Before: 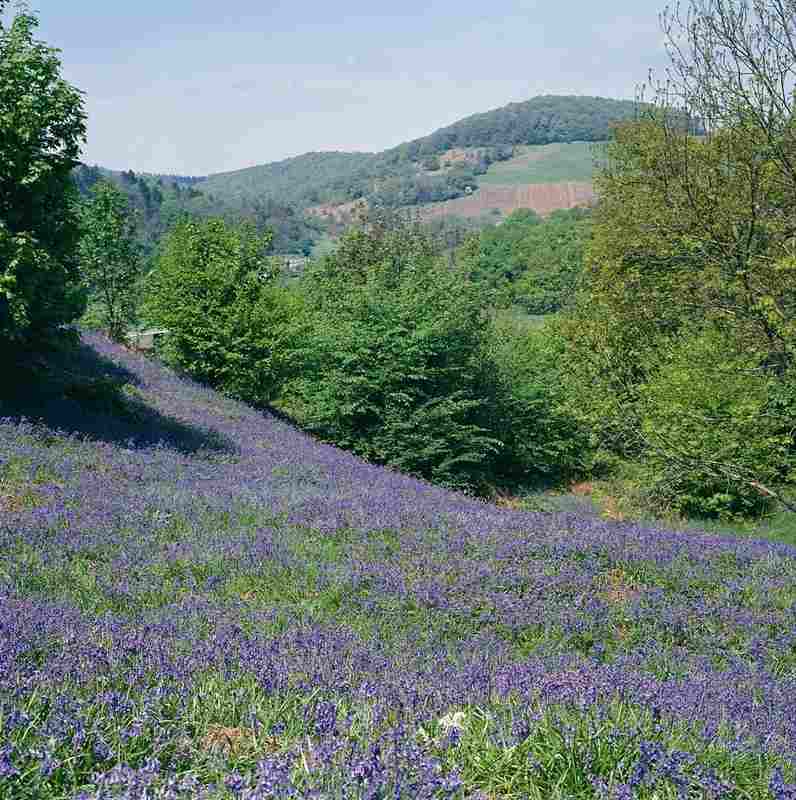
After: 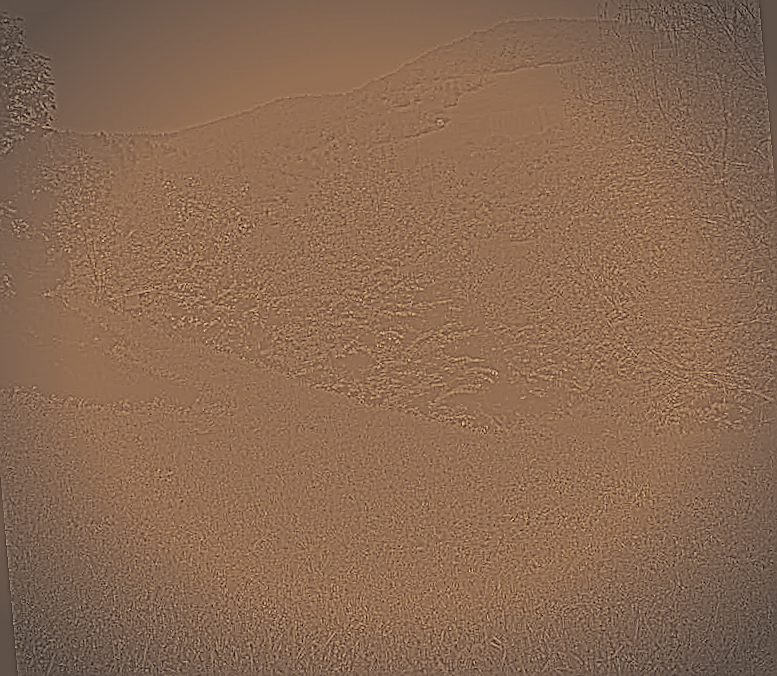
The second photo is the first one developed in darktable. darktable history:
vignetting: automatic ratio true
rotate and perspective: rotation -5°, crop left 0.05, crop right 0.952, crop top 0.11, crop bottom 0.89
highpass: sharpness 9.84%, contrast boost 9.94%
sharpen: radius 1.4, amount 1.25, threshold 0.7
tone equalizer: on, module defaults
color correction: highlights a* 10.12, highlights b* 39.04, shadows a* 14.62, shadows b* 3.37
